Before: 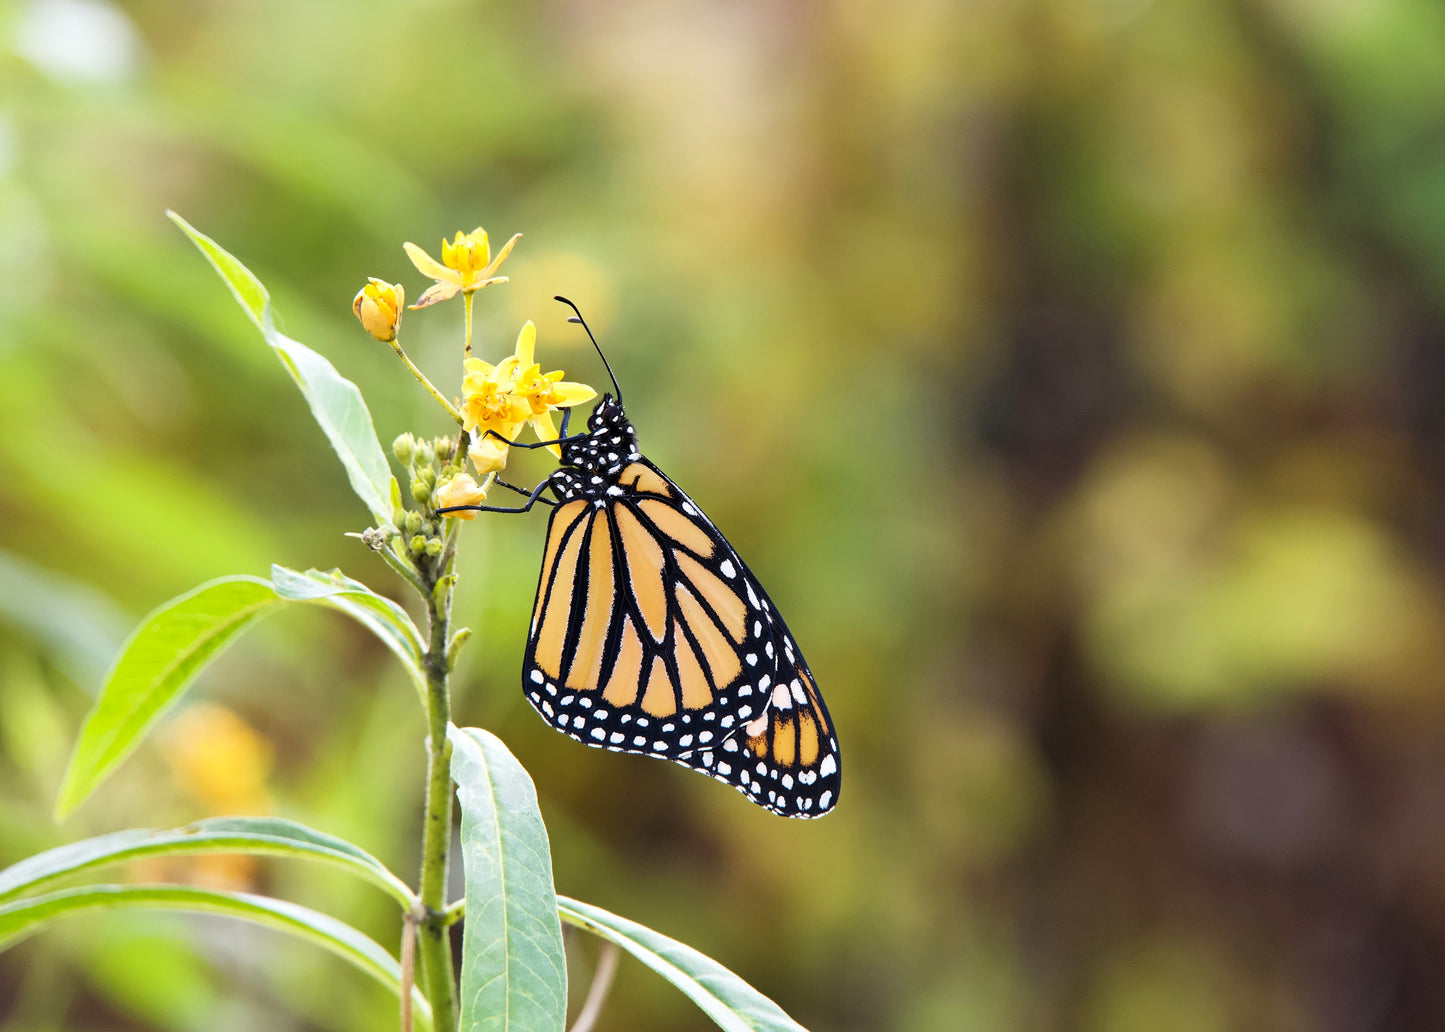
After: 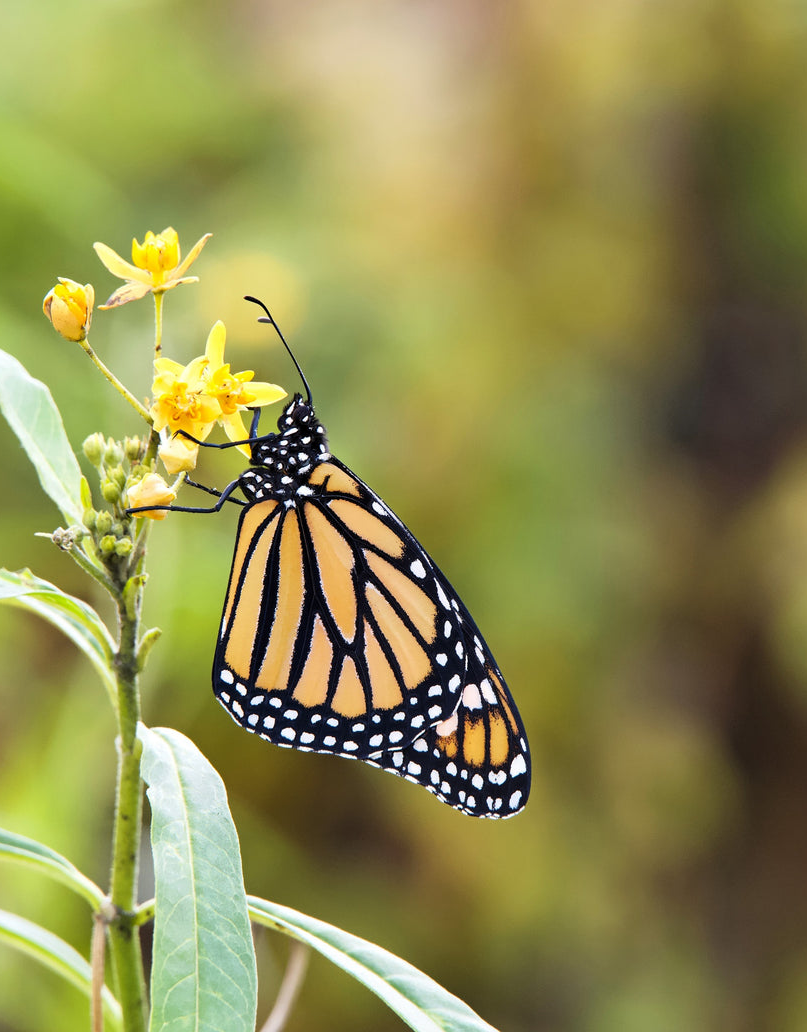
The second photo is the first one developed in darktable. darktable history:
crop: left 21.511%, right 22.58%
